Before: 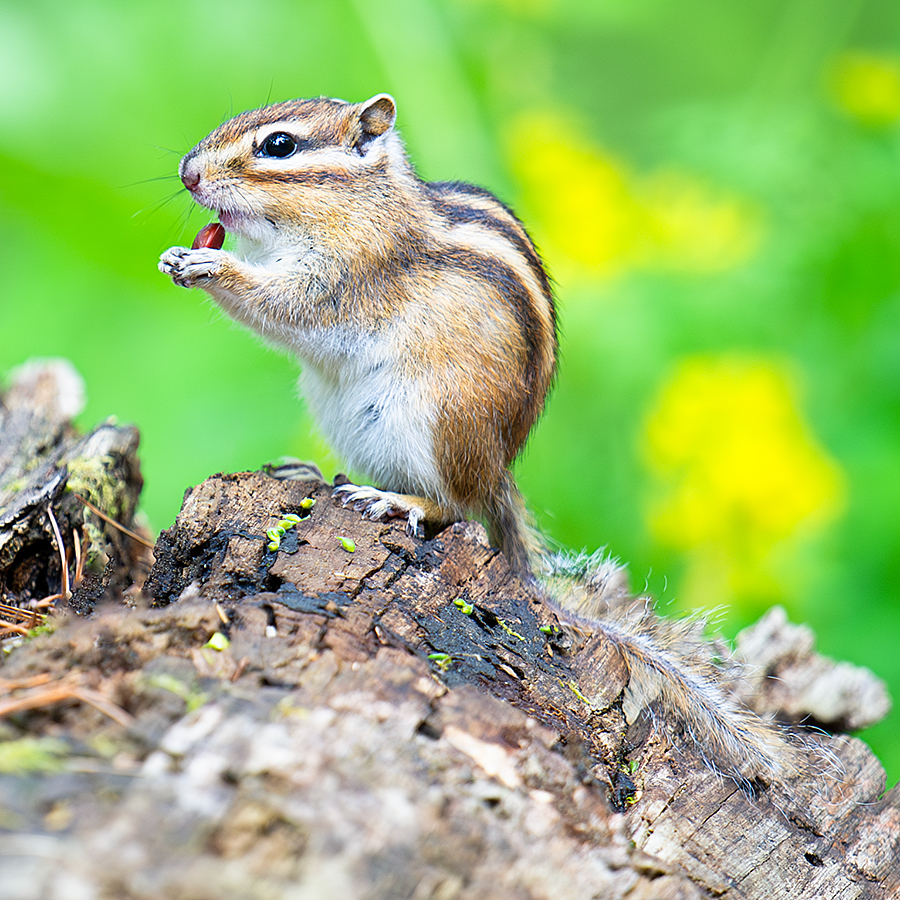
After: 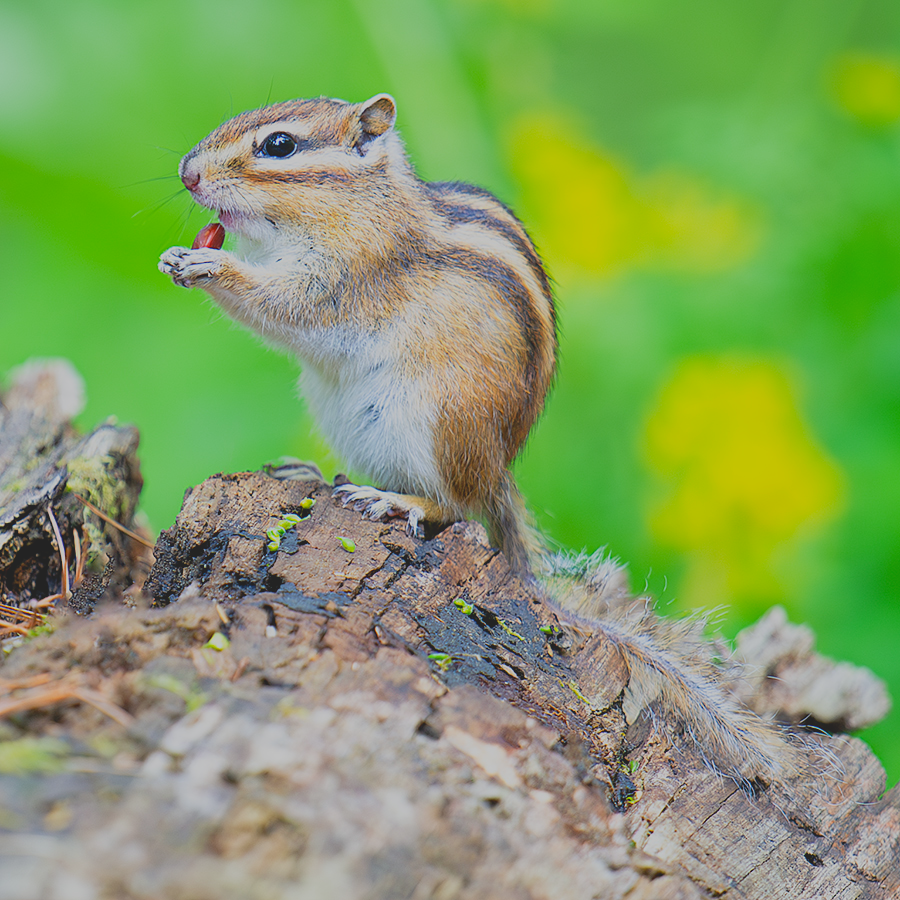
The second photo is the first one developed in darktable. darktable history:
filmic rgb: black relative exposure -15.09 EV, white relative exposure 3 EV, target black luminance 0%, hardness 9.35, latitude 98.54%, contrast 0.916, shadows ↔ highlights balance 0.681%, iterations of high-quality reconstruction 0
contrast brightness saturation: contrast -0.271
